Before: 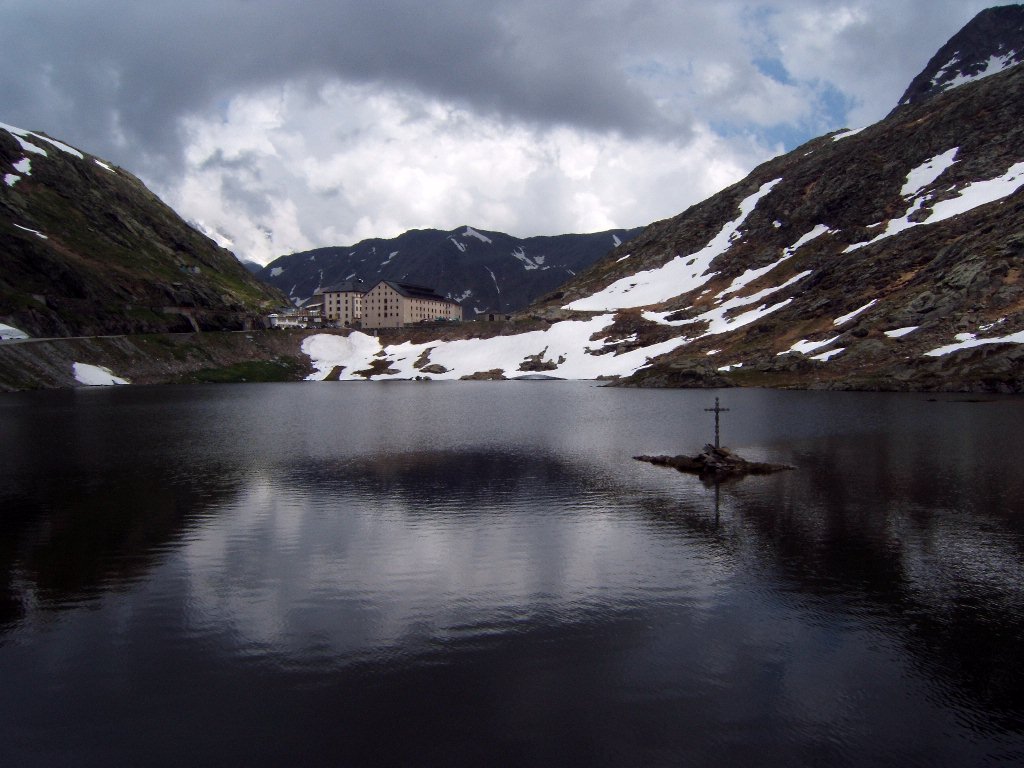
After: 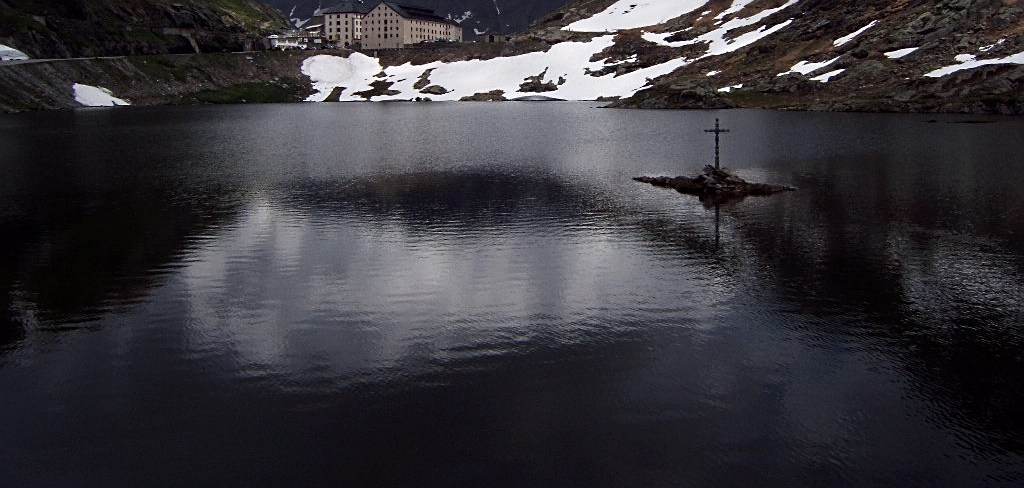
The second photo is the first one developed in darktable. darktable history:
contrast brightness saturation: contrast 0.11, saturation -0.17
crop and rotate: top 36.435%
sharpen: on, module defaults
